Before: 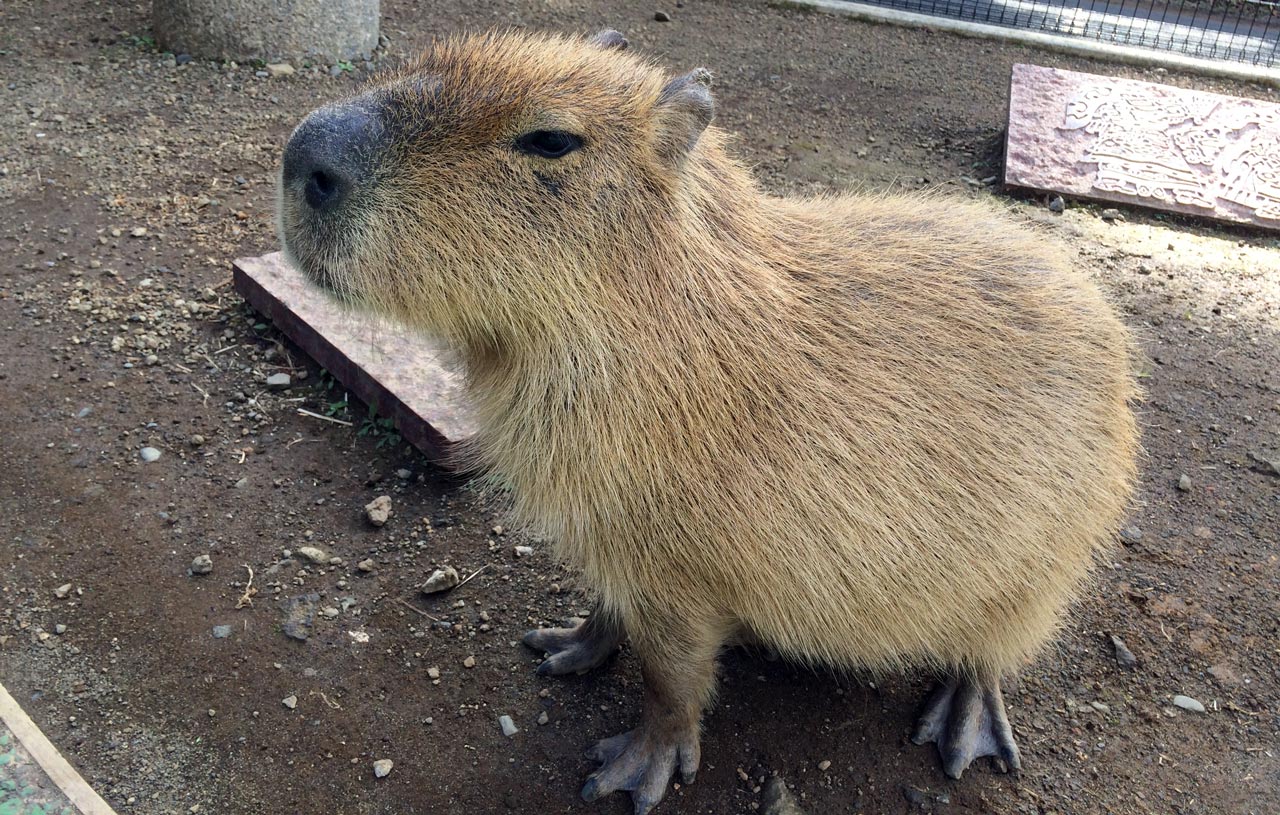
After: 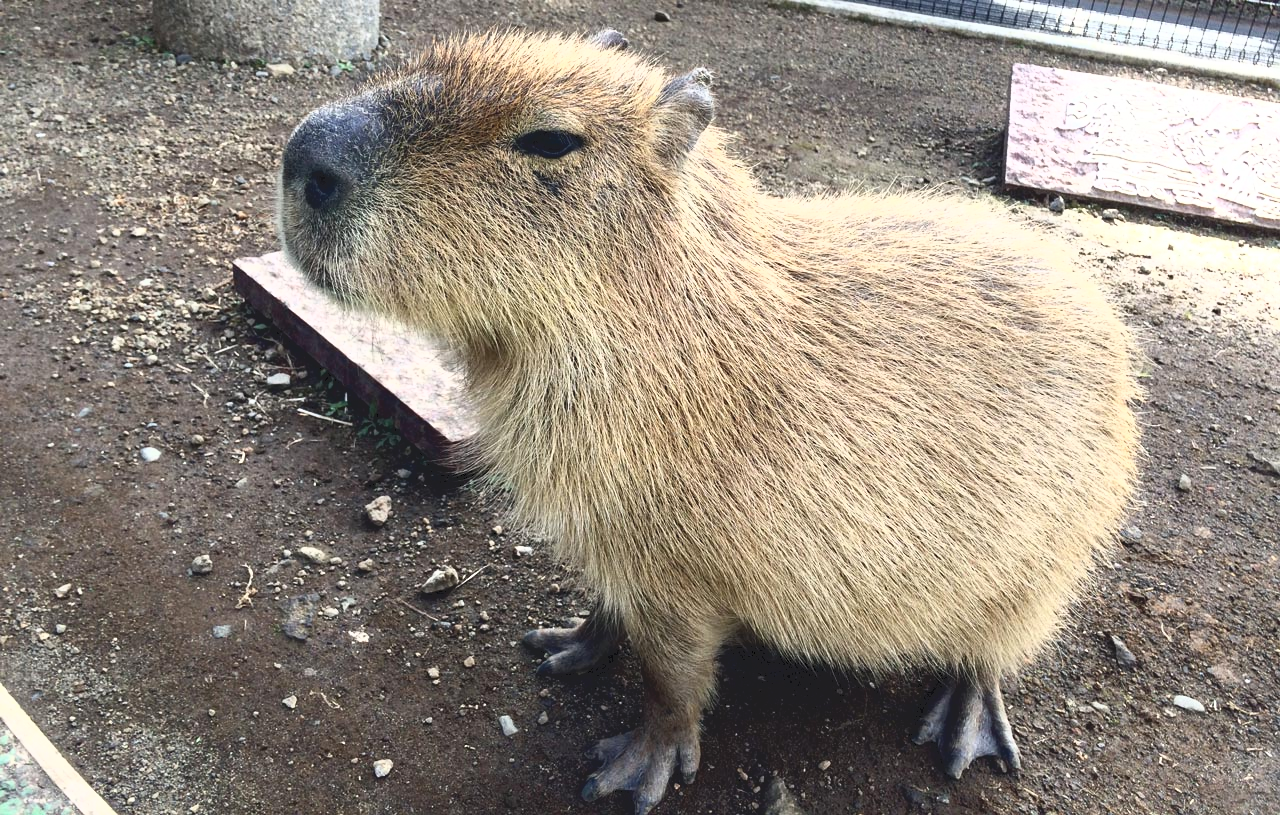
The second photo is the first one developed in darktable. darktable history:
tone curve: curves: ch0 [(0, 0) (0.003, 0.116) (0.011, 0.116) (0.025, 0.113) (0.044, 0.114) (0.069, 0.118) (0.1, 0.137) (0.136, 0.171) (0.177, 0.213) (0.224, 0.259) (0.277, 0.316) (0.335, 0.381) (0.399, 0.458) (0.468, 0.548) (0.543, 0.654) (0.623, 0.775) (0.709, 0.895) (0.801, 0.972) (0.898, 0.991) (1, 1)], color space Lab, independent channels, preserve colors none
